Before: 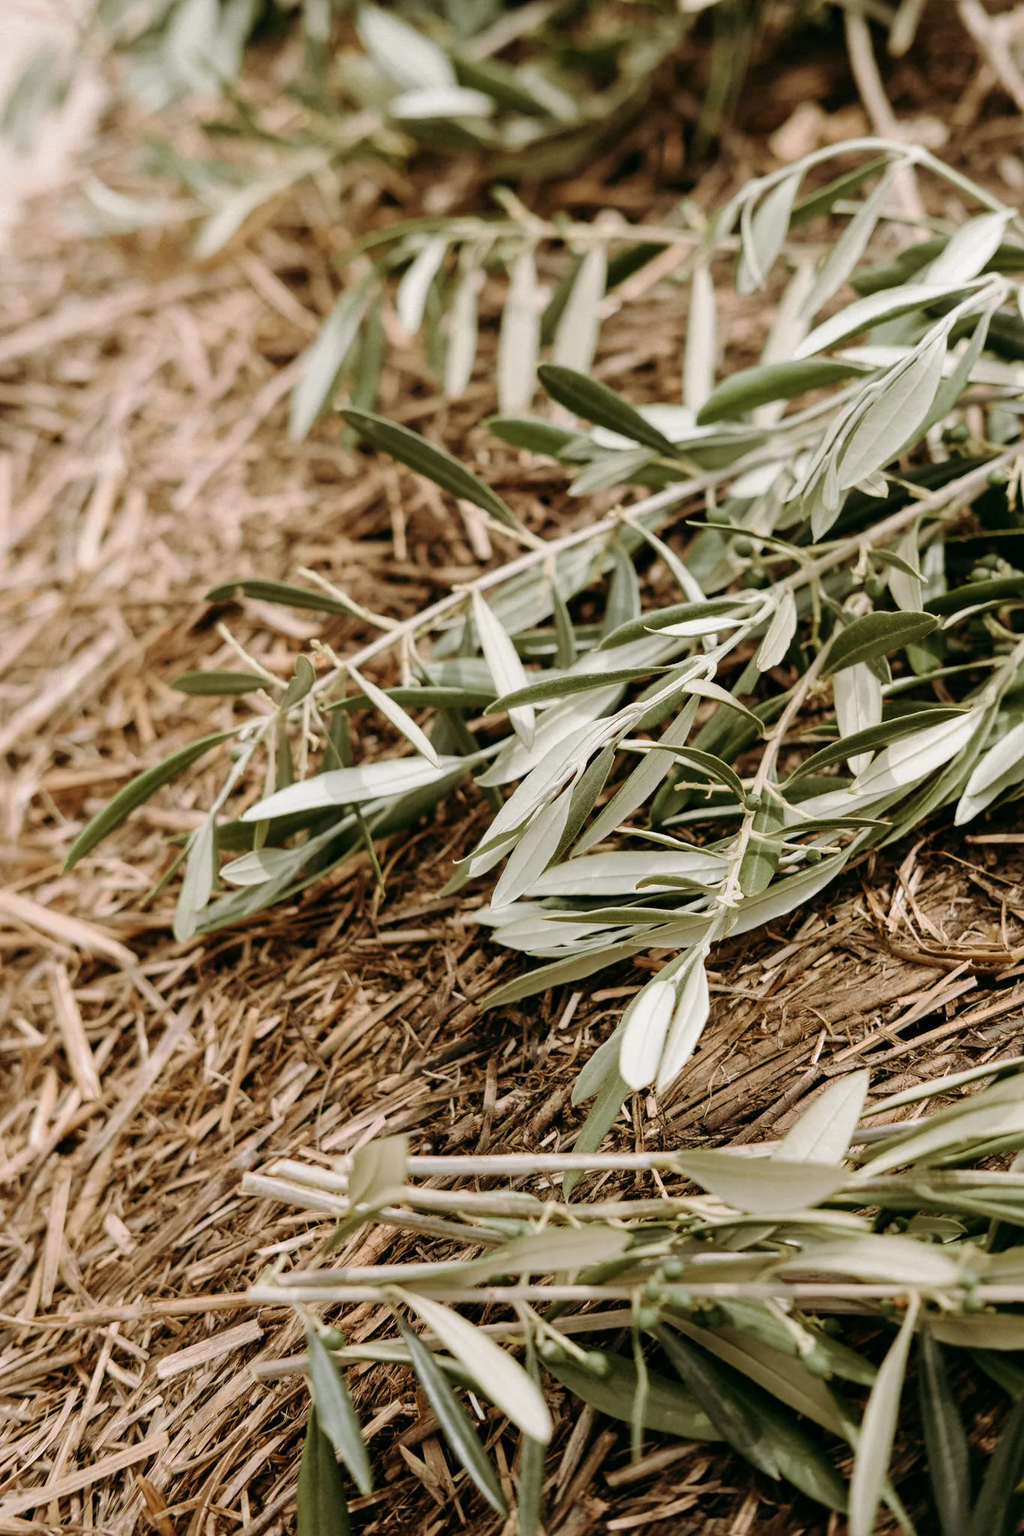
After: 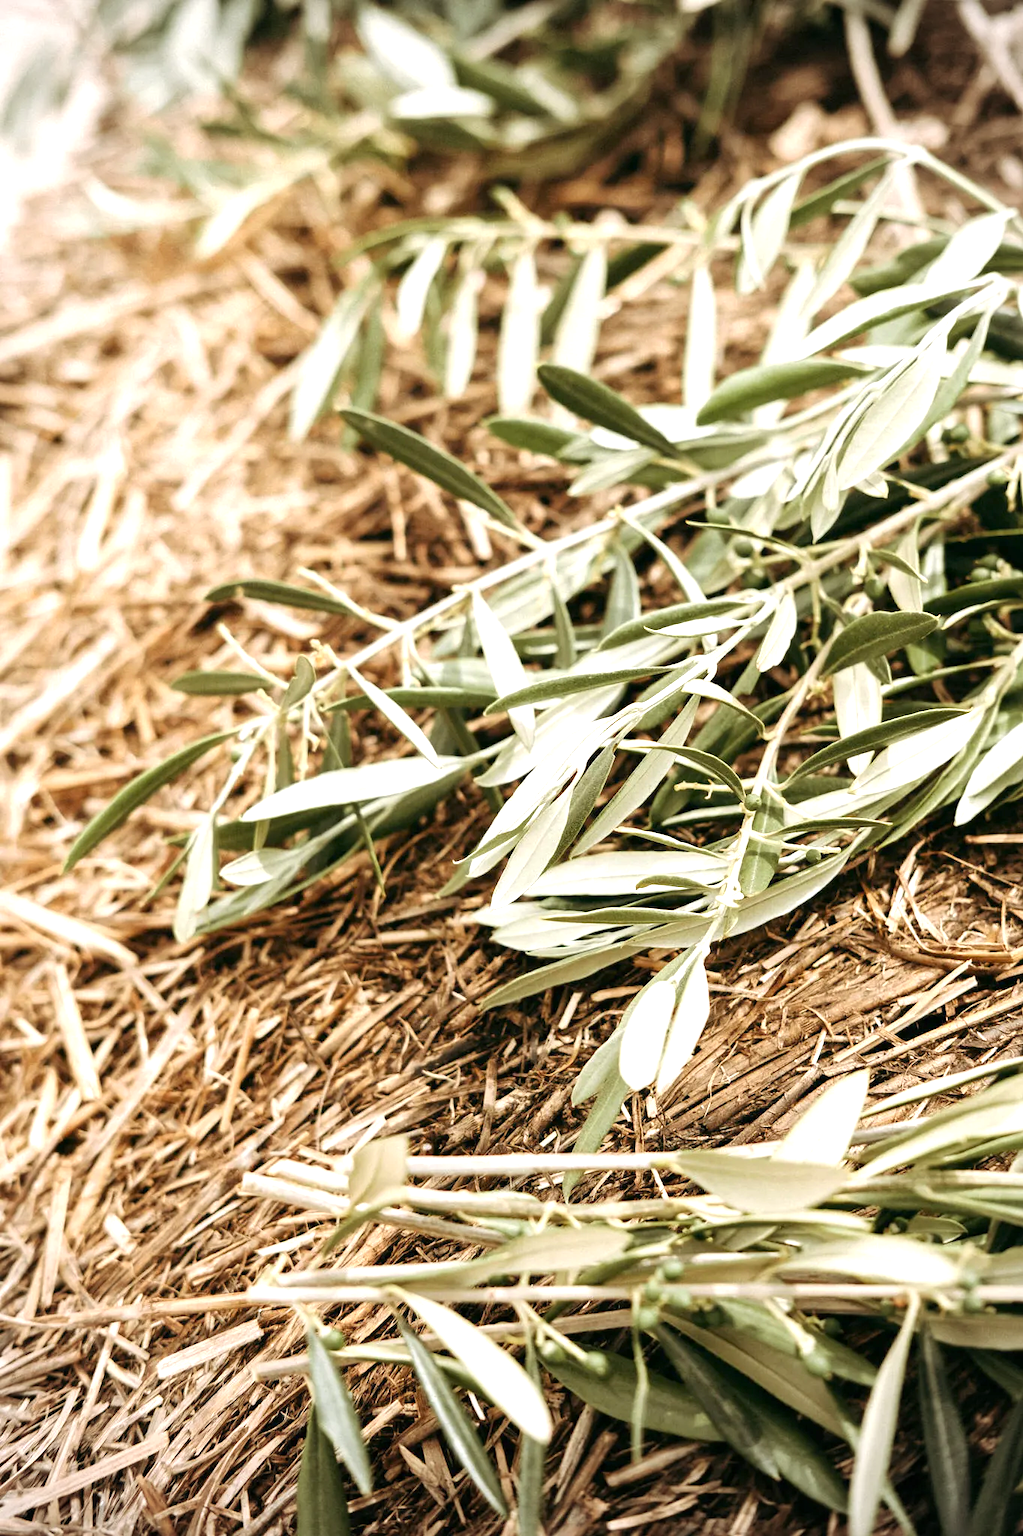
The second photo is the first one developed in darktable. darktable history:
vignetting: fall-off radius 60.92%
exposure: exposure 0.999 EV, compensate highlight preservation false
